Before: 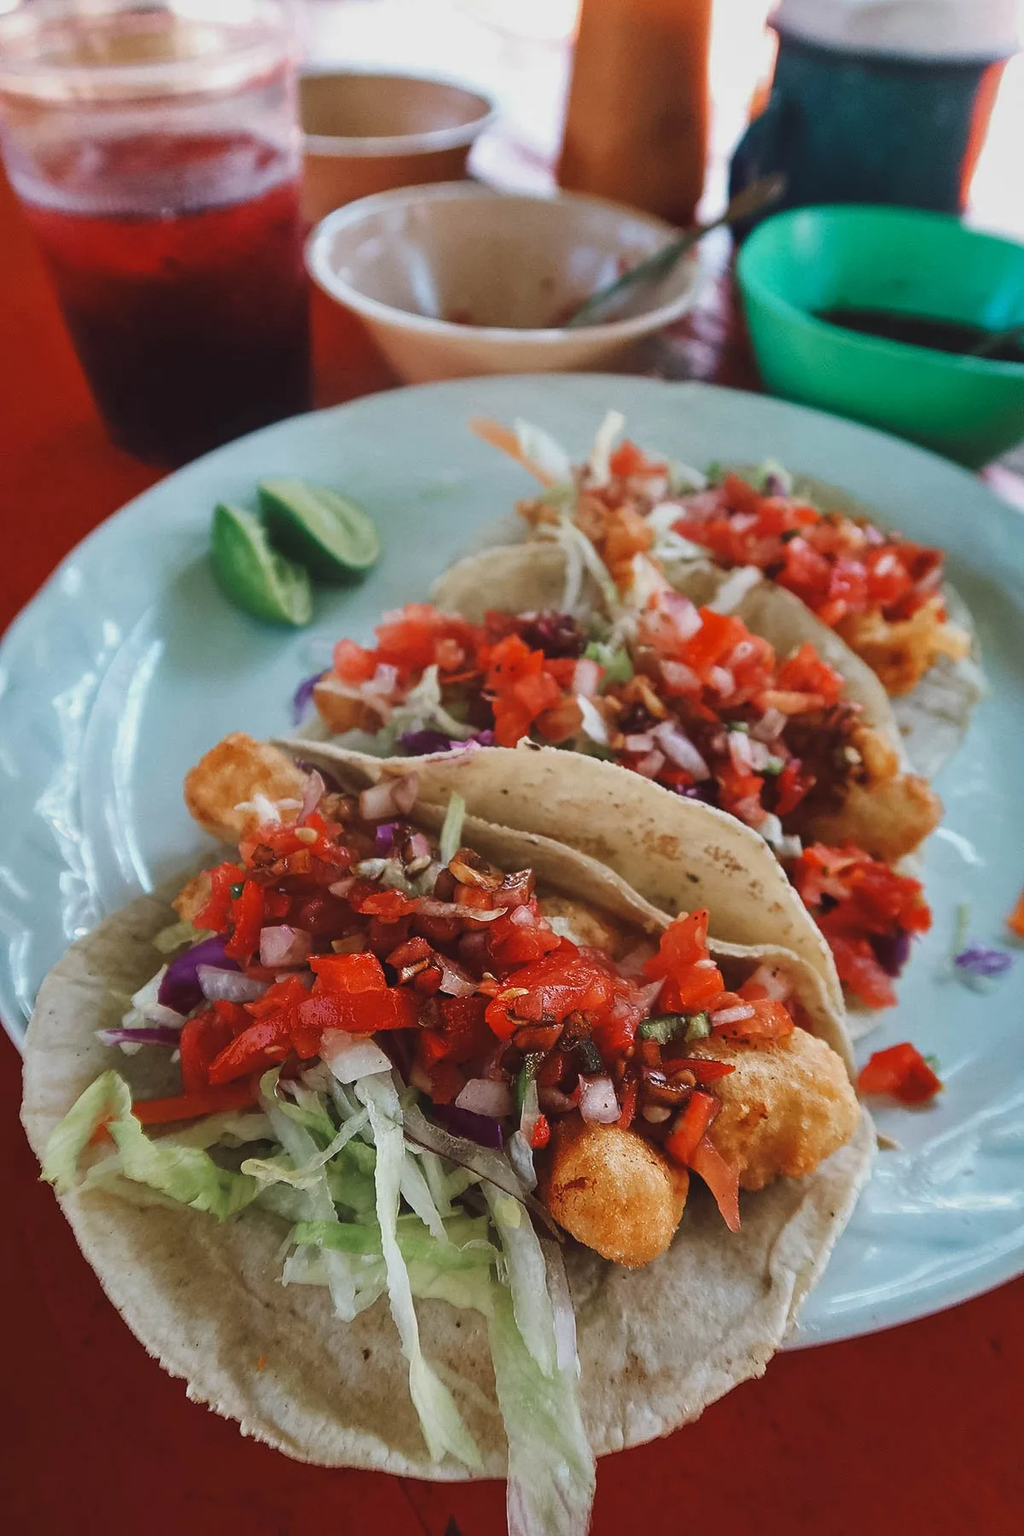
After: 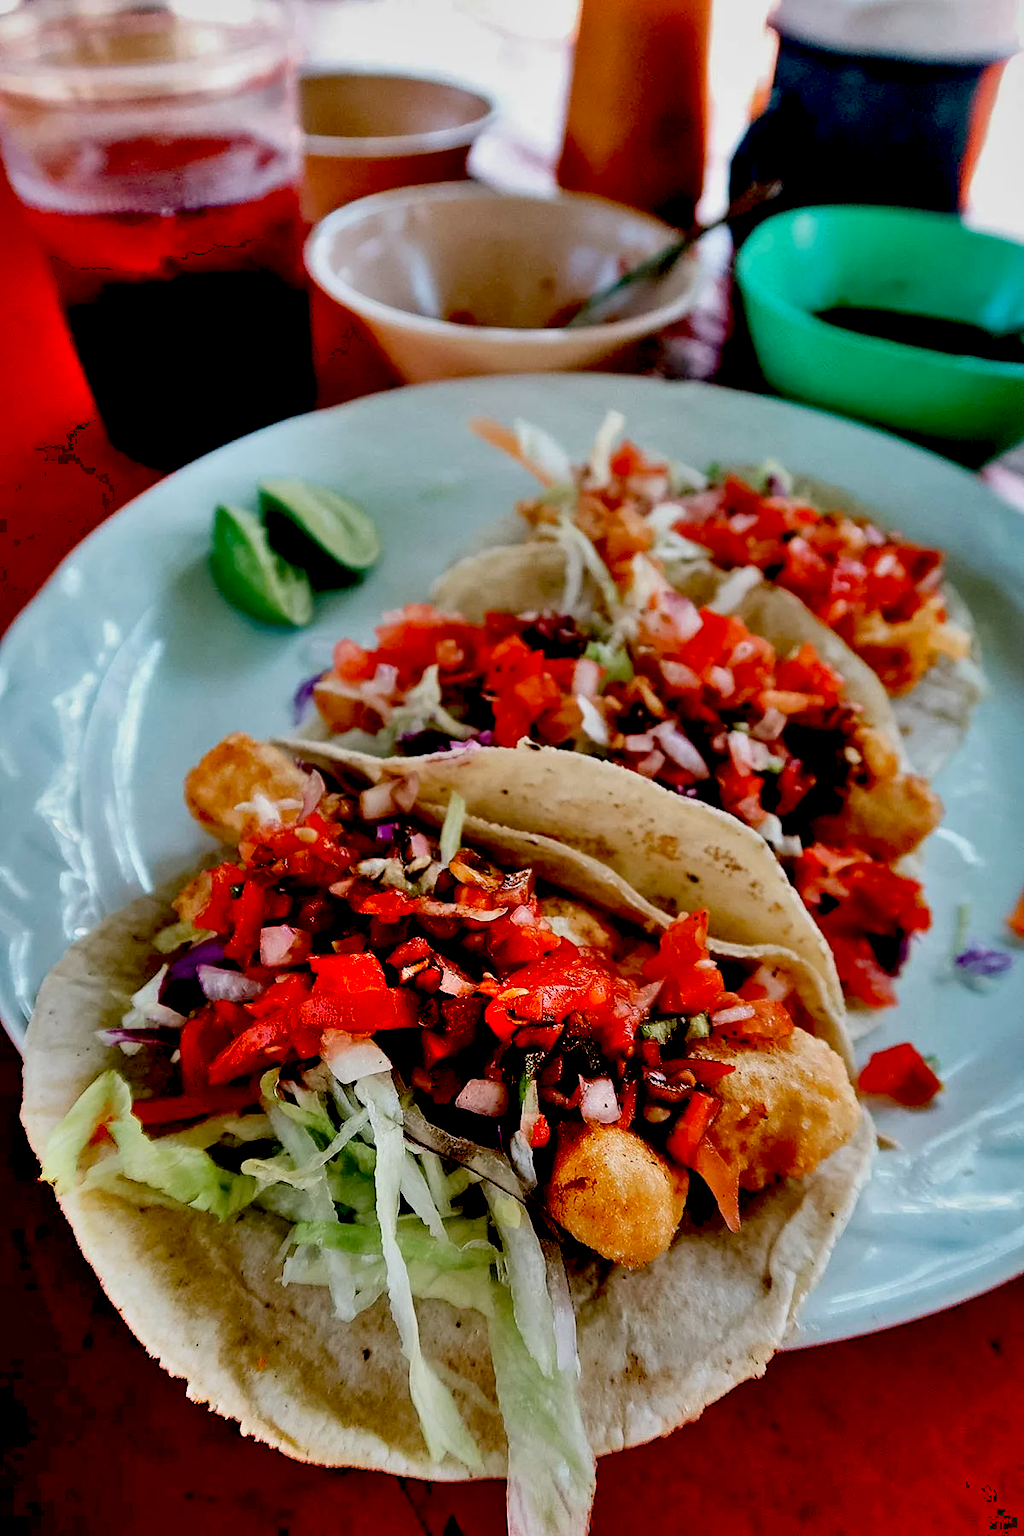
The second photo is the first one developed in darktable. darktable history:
exposure: black level correction 0.048, exposure 0.013 EV, compensate highlight preservation false
shadows and highlights: low approximation 0.01, soften with gaussian
